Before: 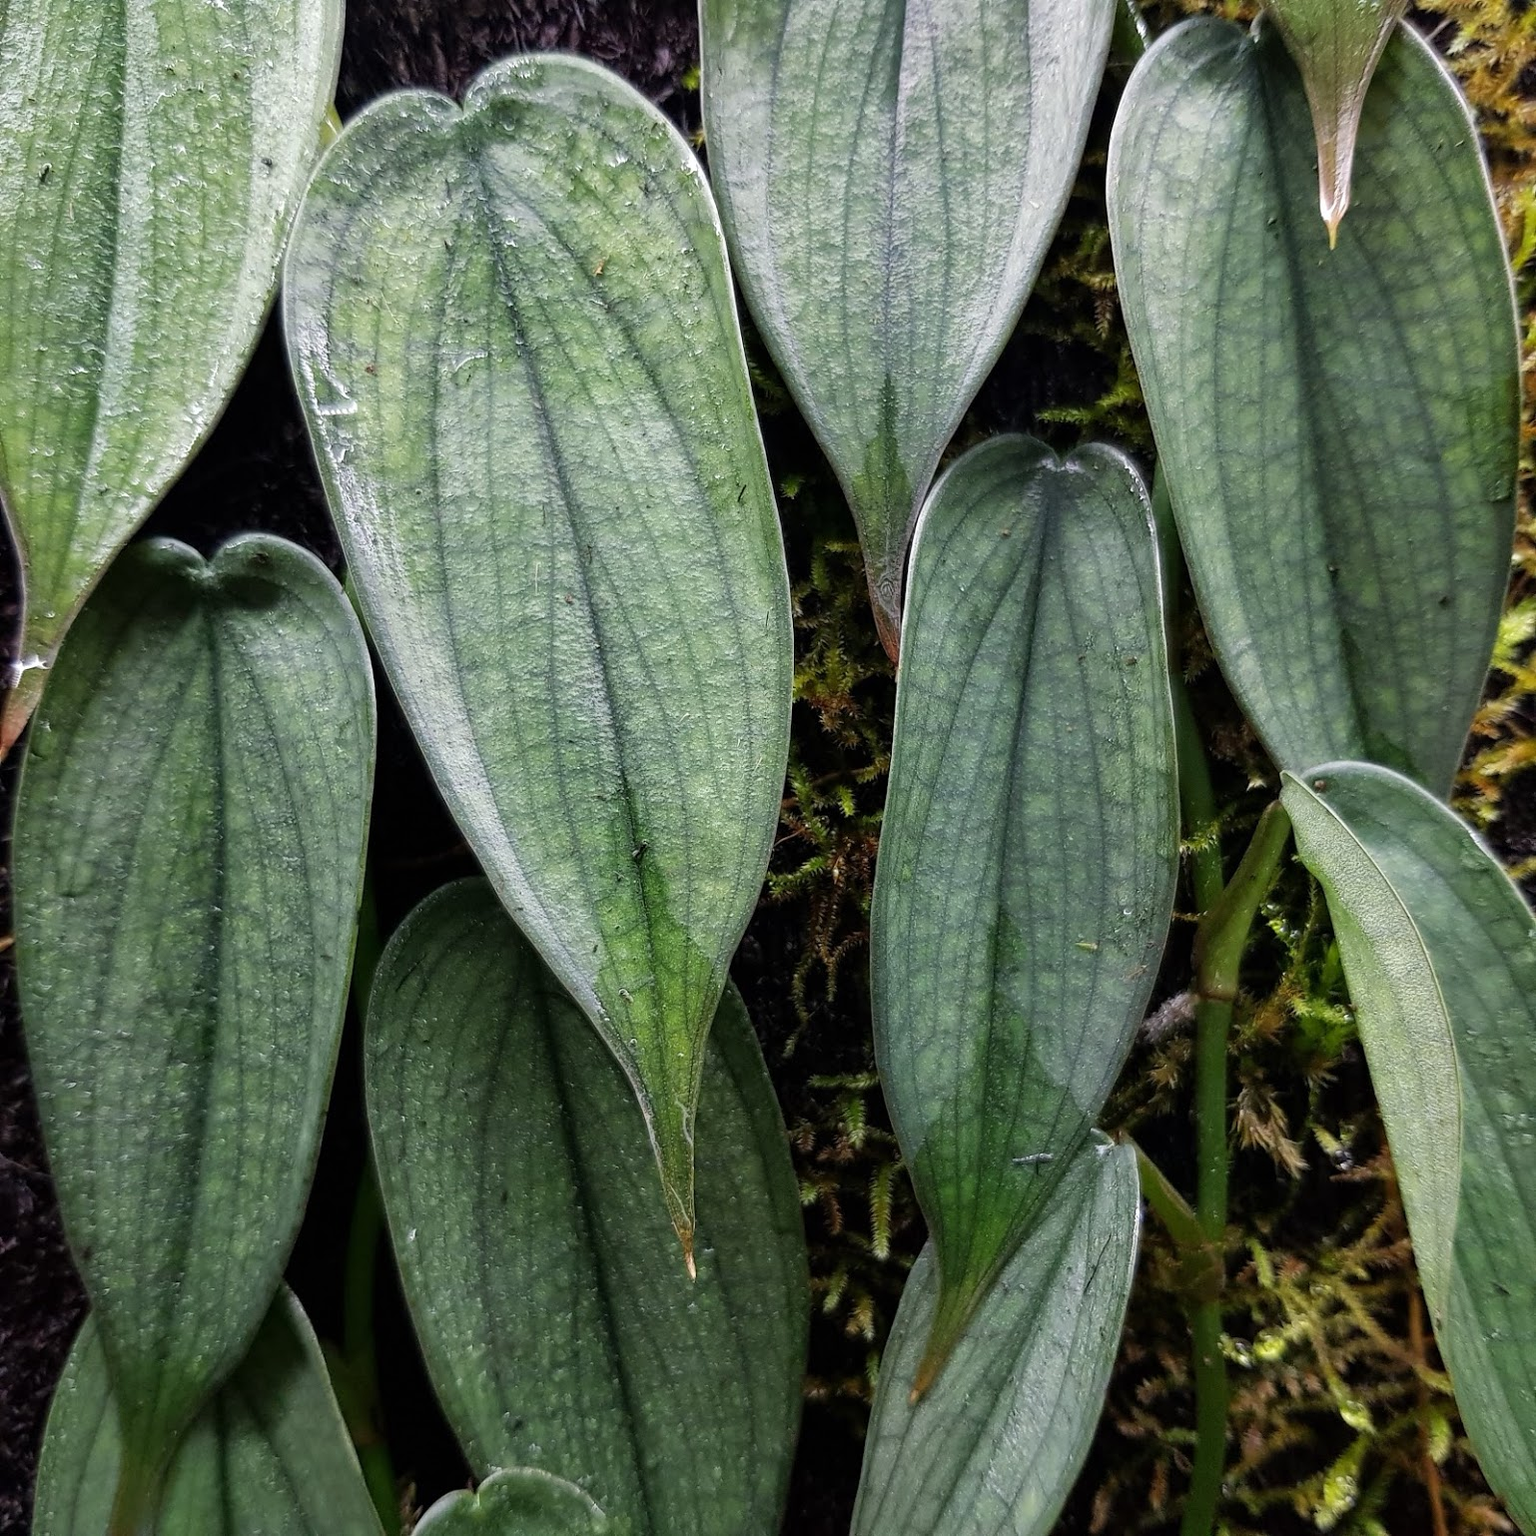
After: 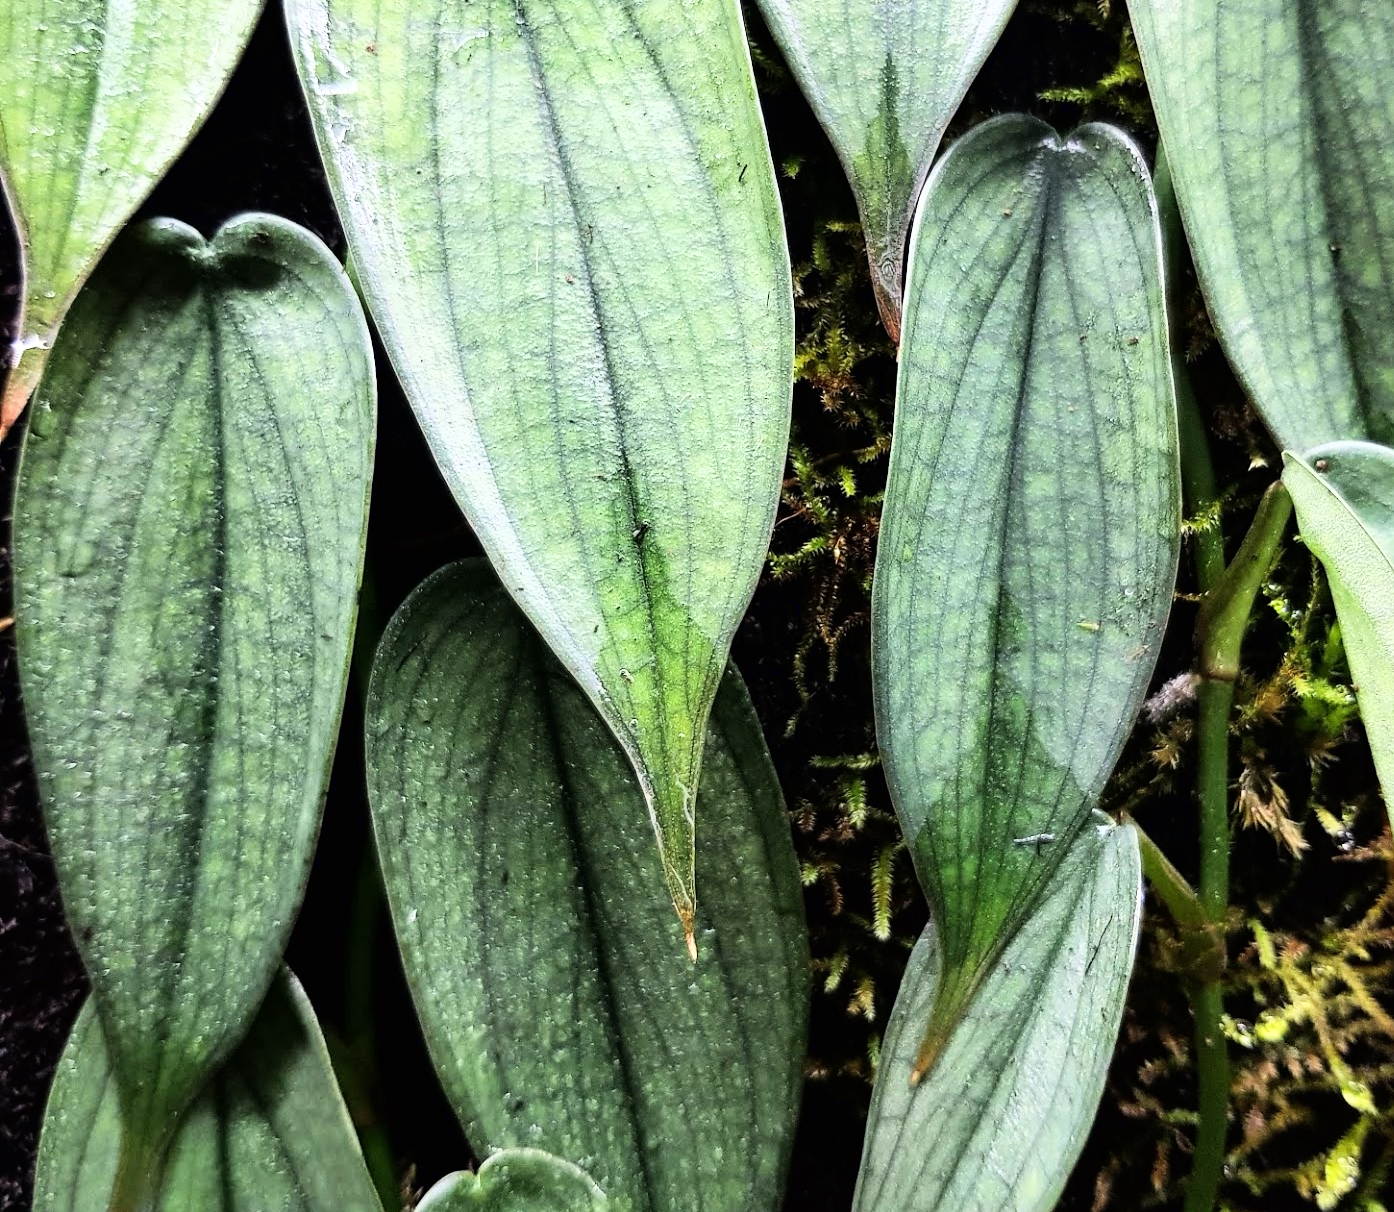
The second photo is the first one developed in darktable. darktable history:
base curve: curves: ch0 [(0, 0) (0.007, 0.004) (0.027, 0.03) (0.046, 0.07) (0.207, 0.54) (0.442, 0.872) (0.673, 0.972) (1, 1)]
crop: top 20.925%, right 9.318%, bottom 0.21%
